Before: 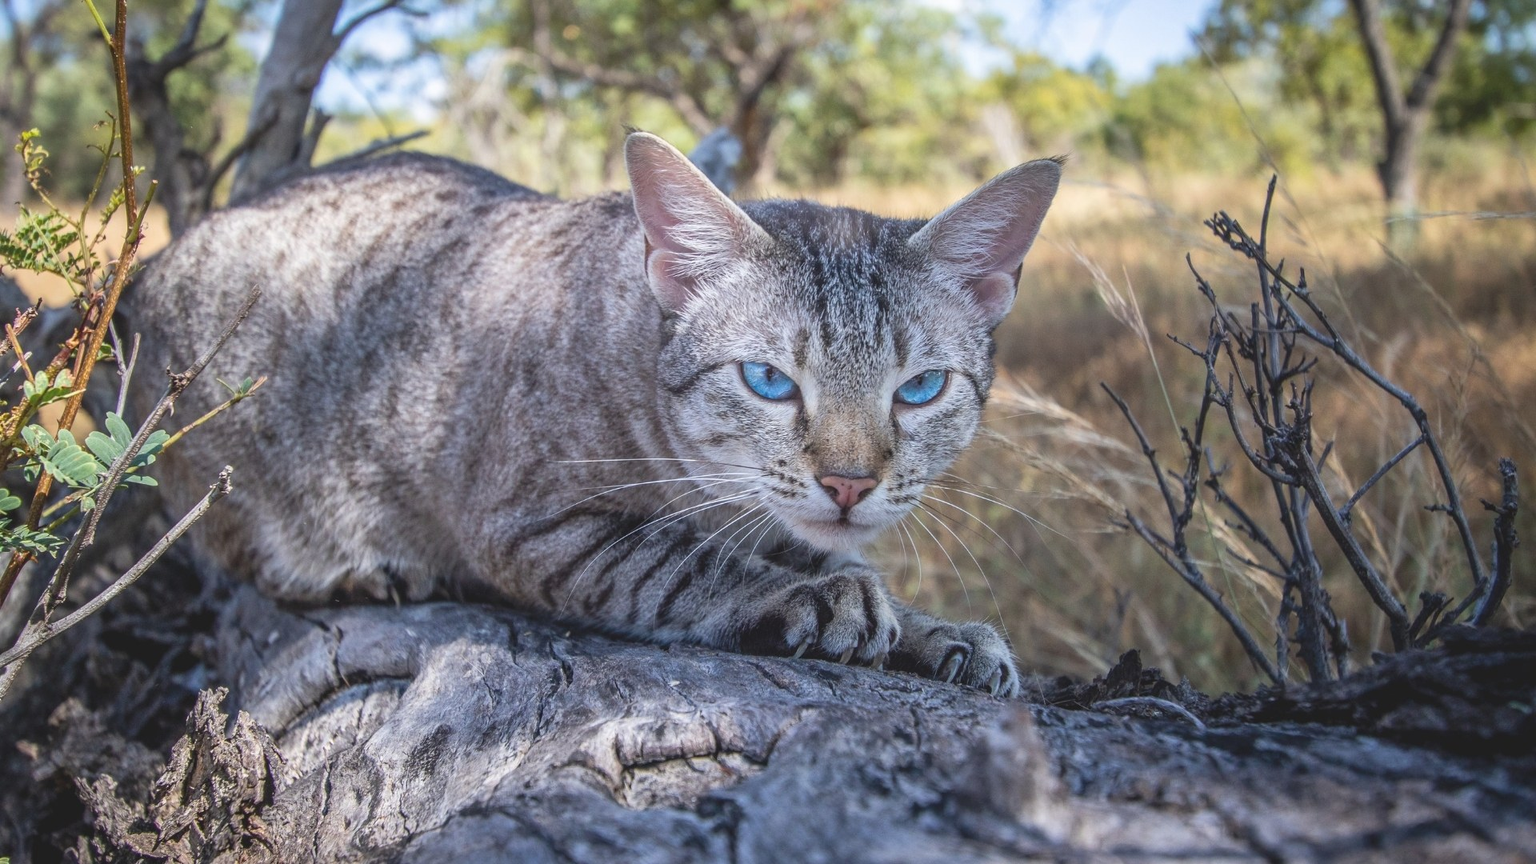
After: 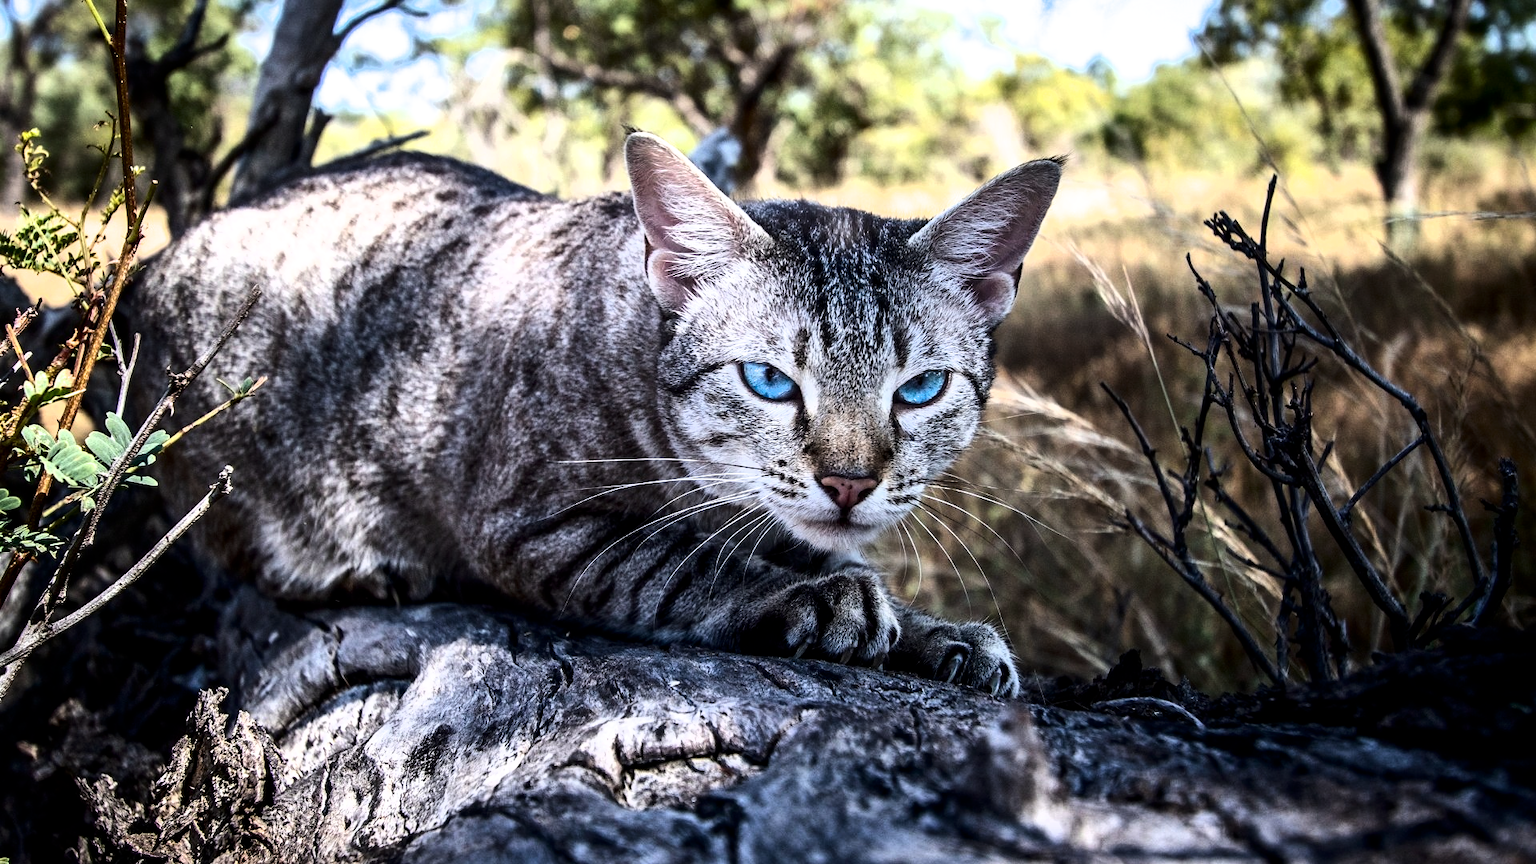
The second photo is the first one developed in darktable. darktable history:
filmic rgb: black relative exposure -8.19 EV, white relative exposure 2.24 EV, hardness 7.07, latitude 84.98%, contrast 1.695, highlights saturation mix -3.33%, shadows ↔ highlights balance -2.47%, color science v4 (2020)
contrast brightness saturation: contrast 0.188, brightness -0.234, saturation 0.118
